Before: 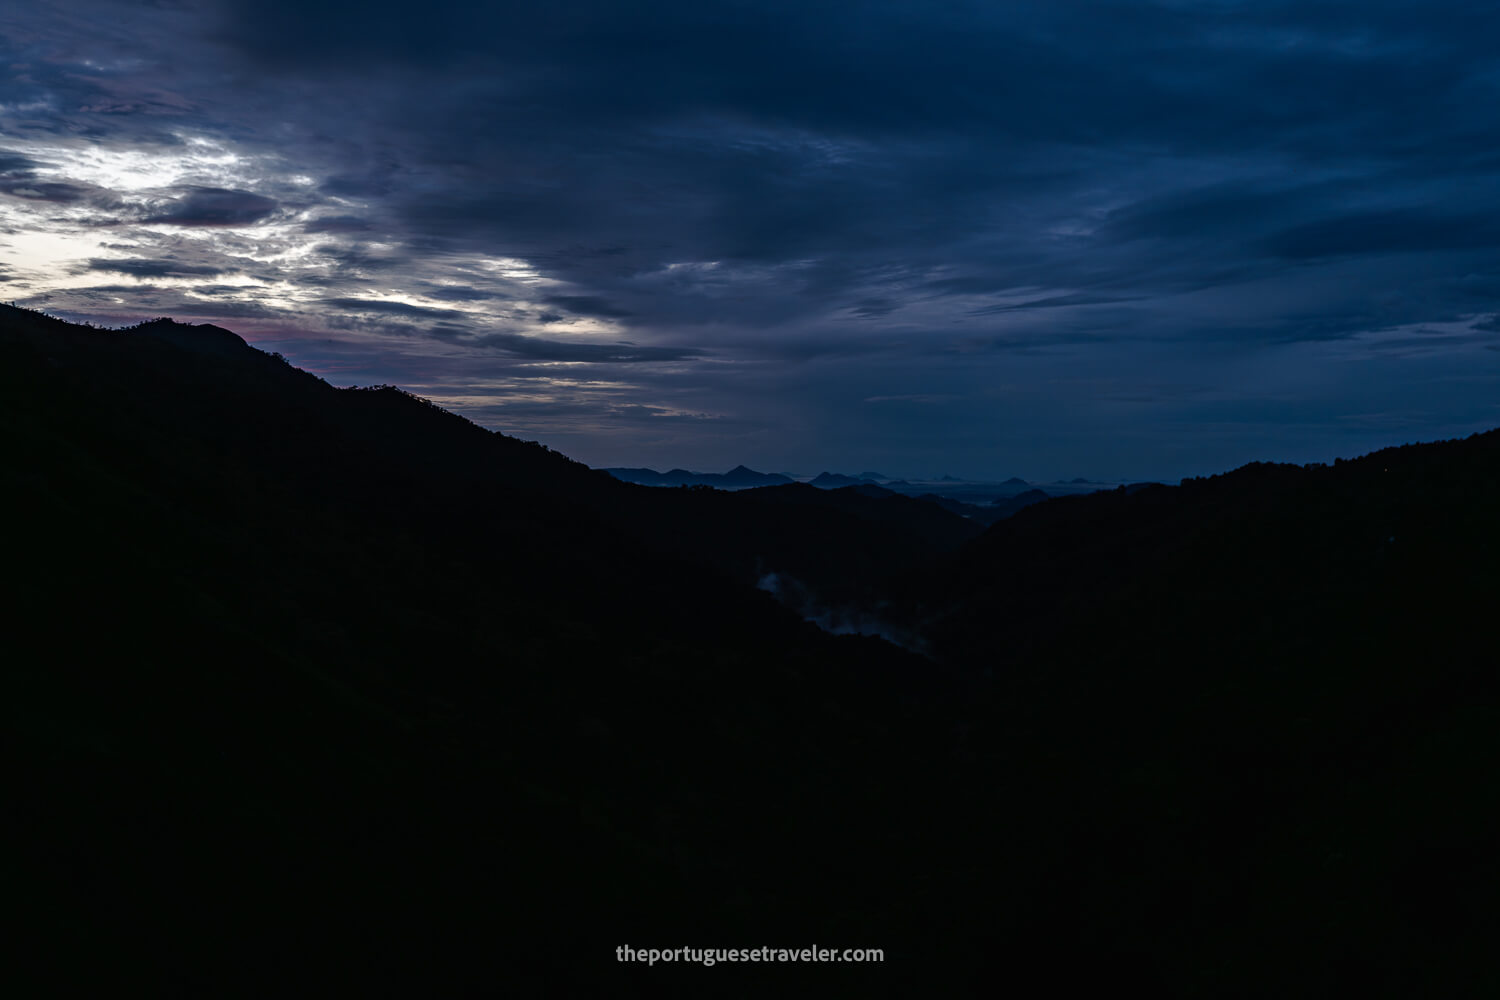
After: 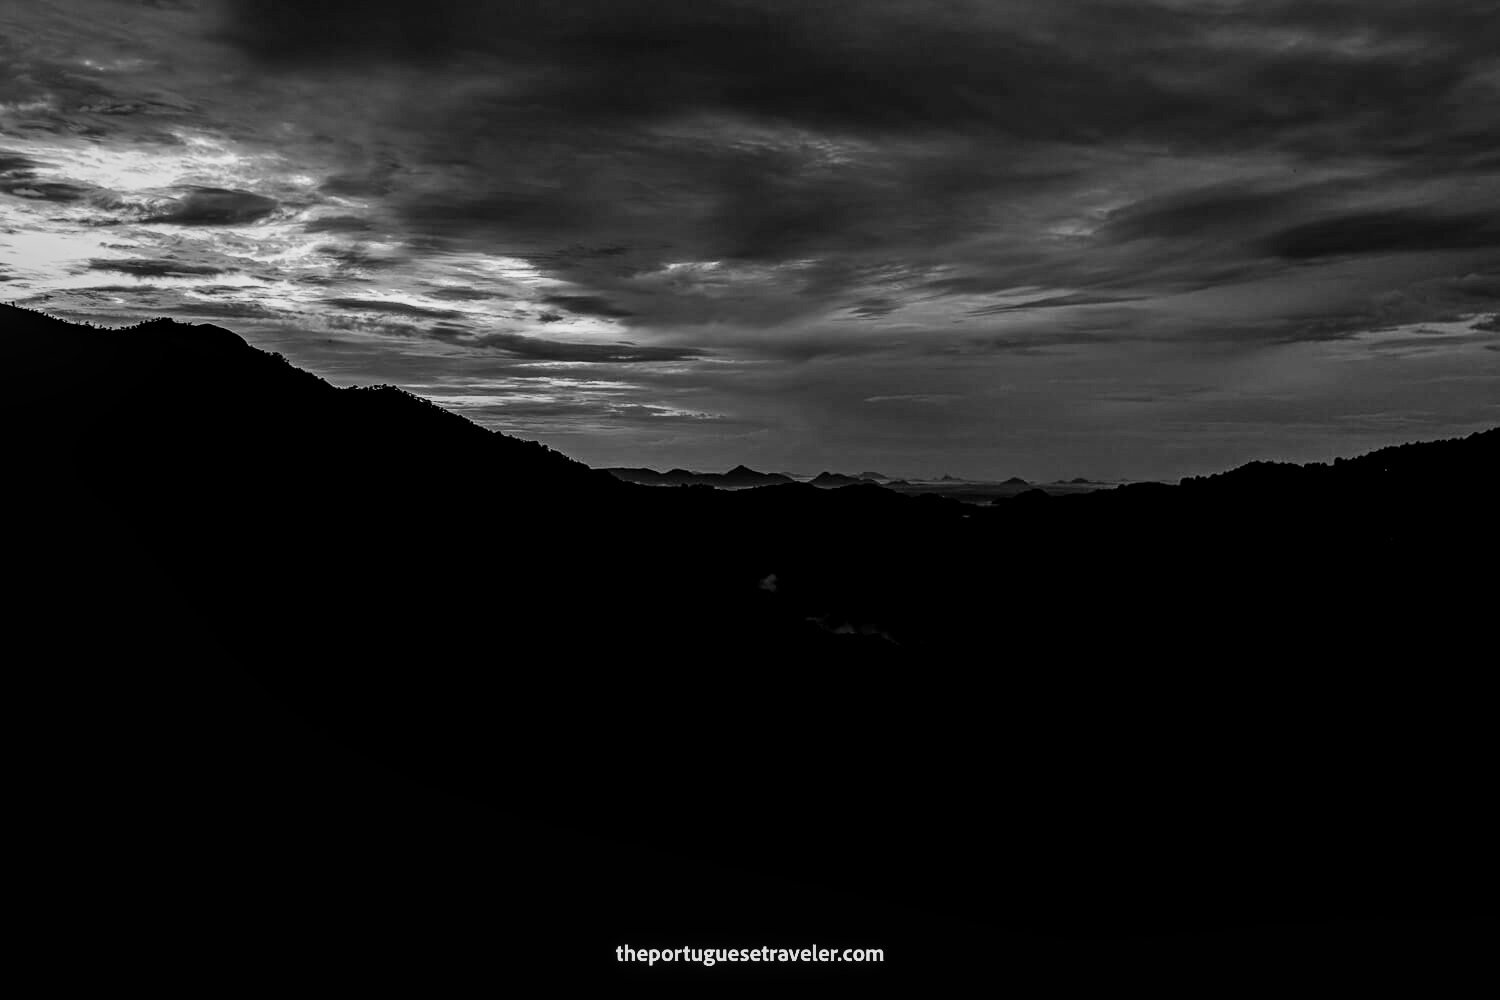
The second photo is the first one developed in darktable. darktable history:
color balance: contrast fulcrum 17.78%
filmic rgb: black relative exposure -9.22 EV, white relative exposure 6.77 EV, hardness 3.07, contrast 1.05
shadows and highlights: low approximation 0.01, soften with gaussian
sharpen: amount 0.2
local contrast: detail 130%
monochrome: on, module defaults
